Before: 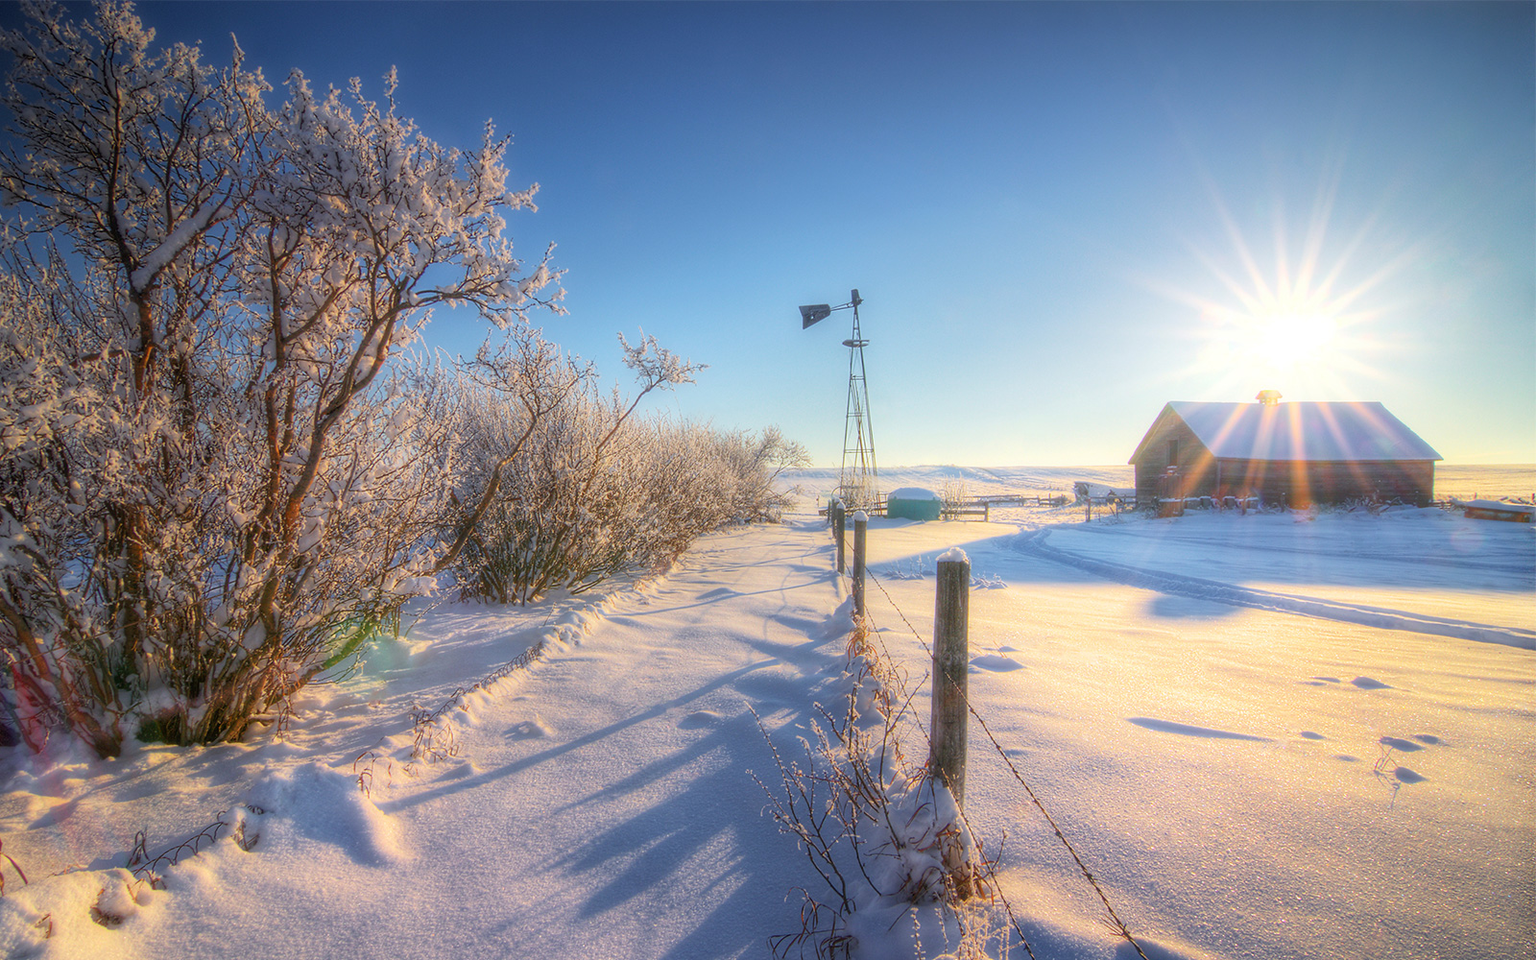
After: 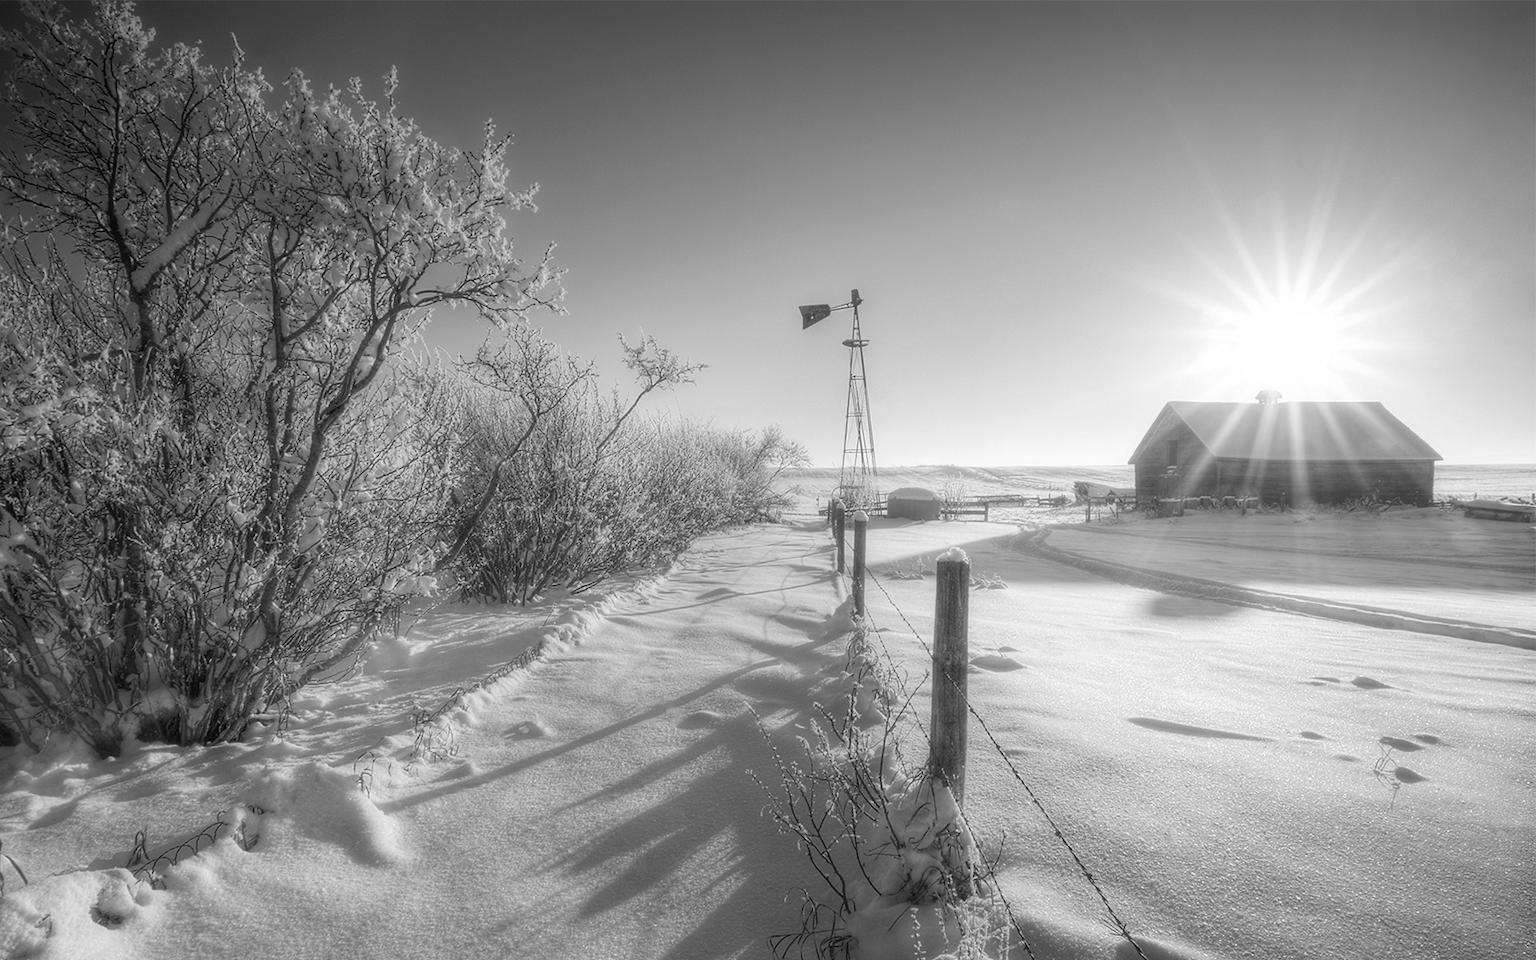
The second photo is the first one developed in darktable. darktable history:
color zones: curves: ch1 [(0, -0.014) (0.143, -0.013) (0.286, -0.013) (0.429, -0.016) (0.571, -0.019) (0.714, -0.015) (0.857, 0.002) (1, -0.014)]
